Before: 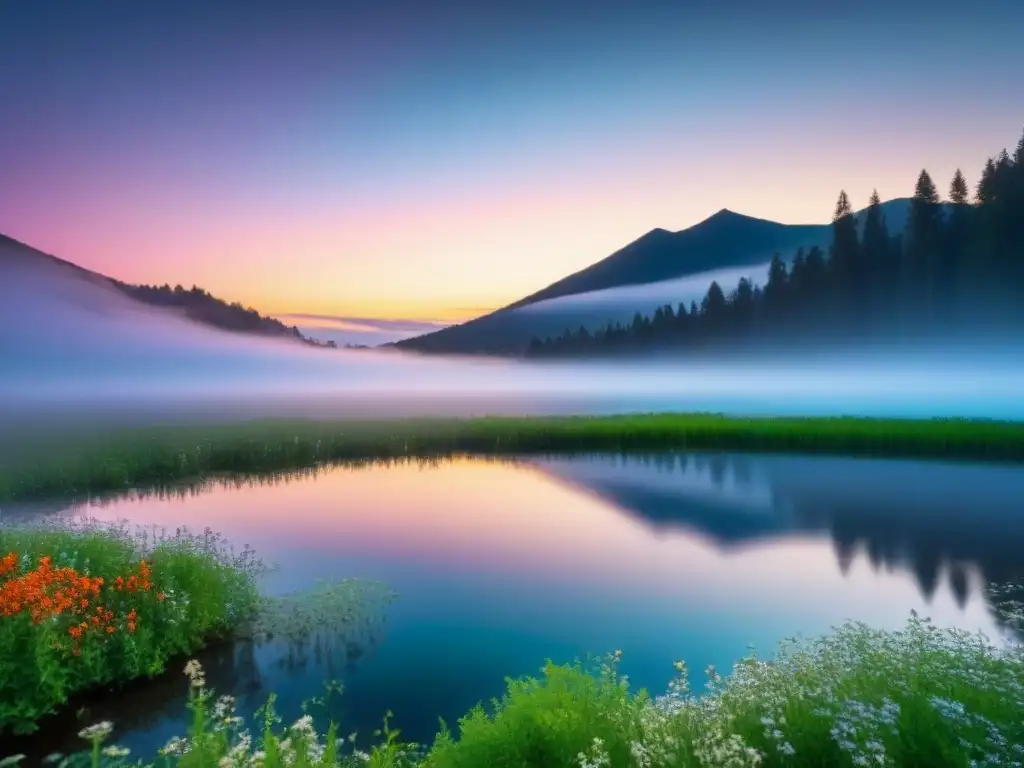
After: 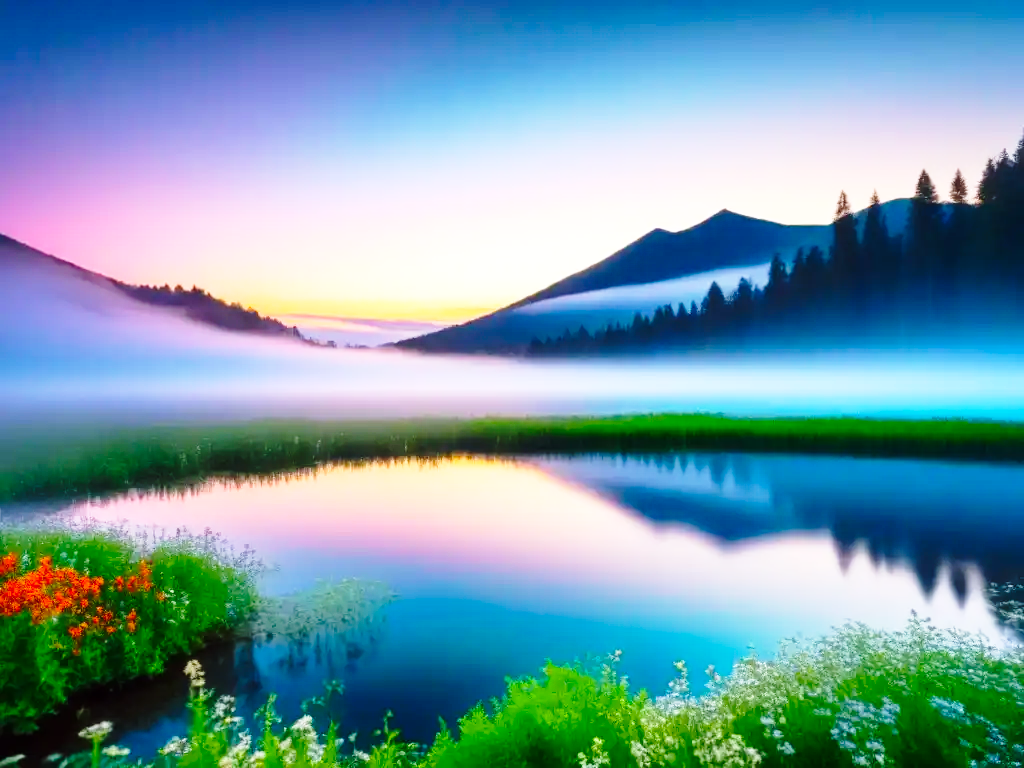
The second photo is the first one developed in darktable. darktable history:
color balance: lift [1, 1.001, 0.999, 1.001], gamma [1, 1.004, 1.007, 0.993], gain [1, 0.991, 0.987, 1.013], contrast 10%, output saturation 120%
base curve: curves: ch0 [(0, 0) (0.028, 0.03) (0.121, 0.232) (0.46, 0.748) (0.859, 0.968) (1, 1)], preserve colors none
